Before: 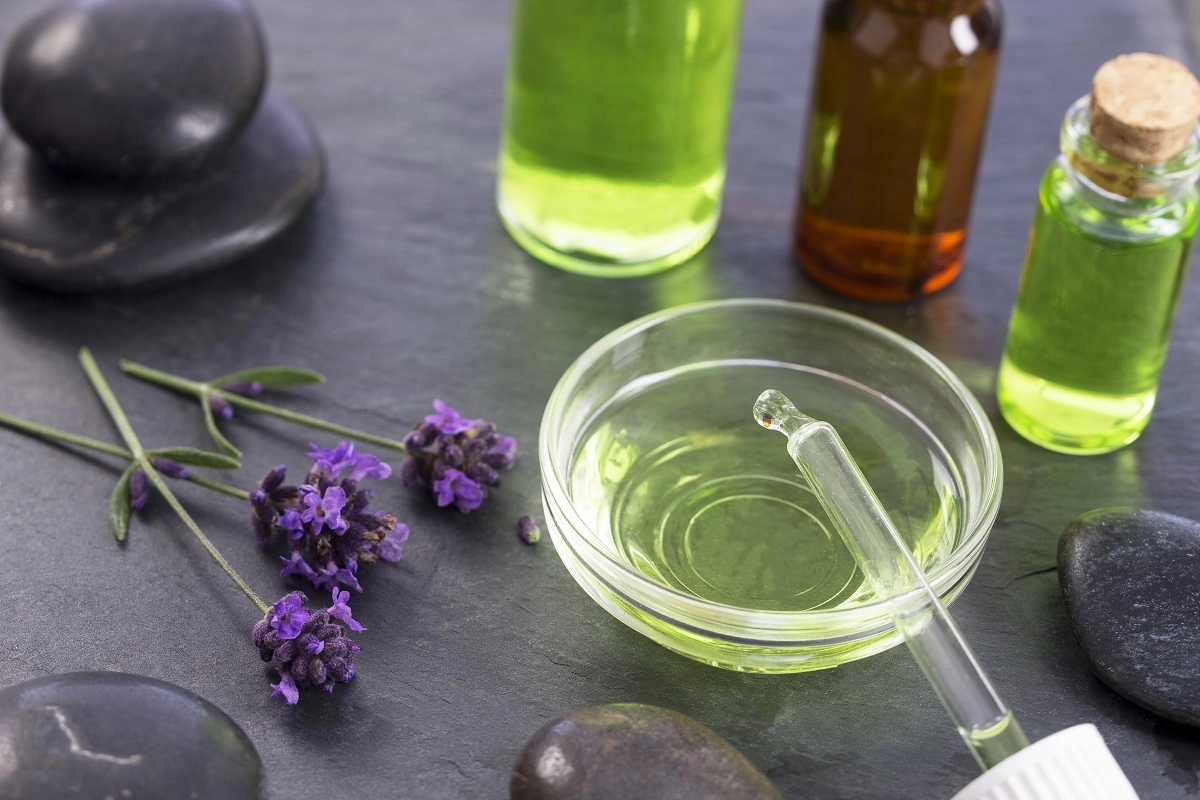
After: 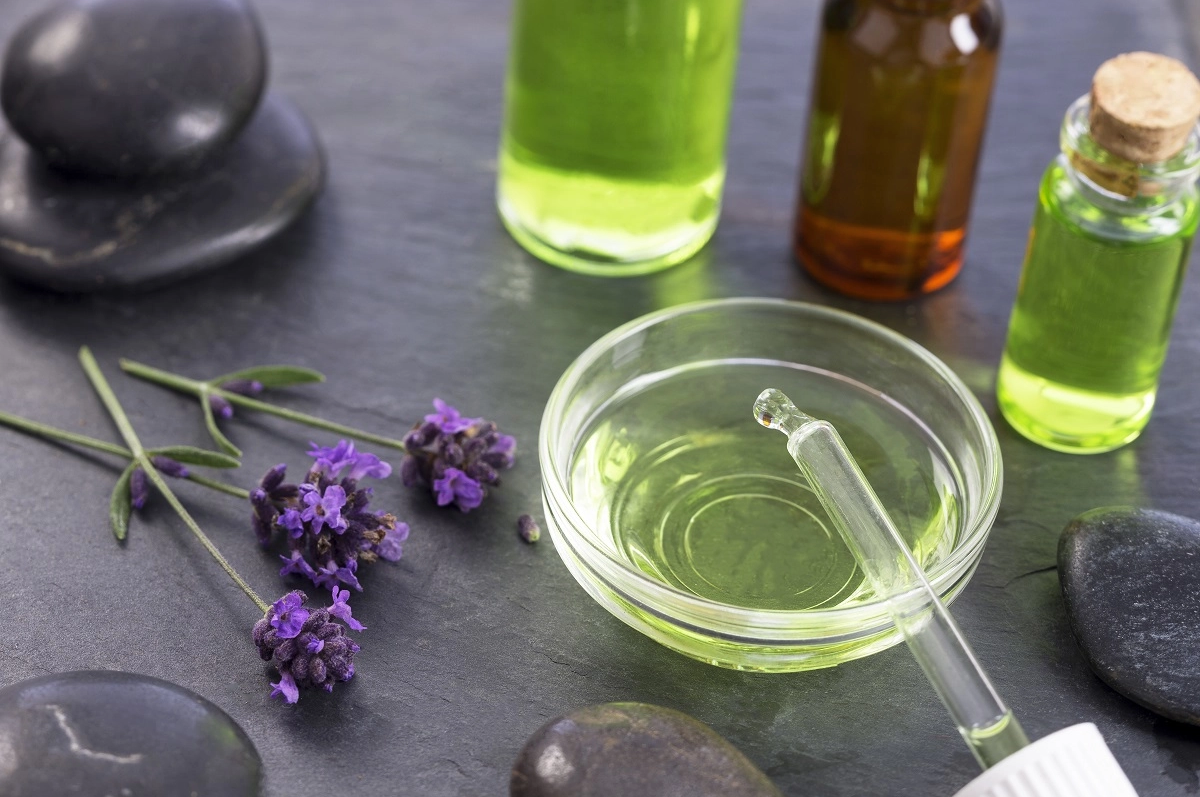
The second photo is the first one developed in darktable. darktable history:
crop: top 0.157%, bottom 0.176%
shadows and highlights: highlights color adjustment 0.611%, soften with gaussian
